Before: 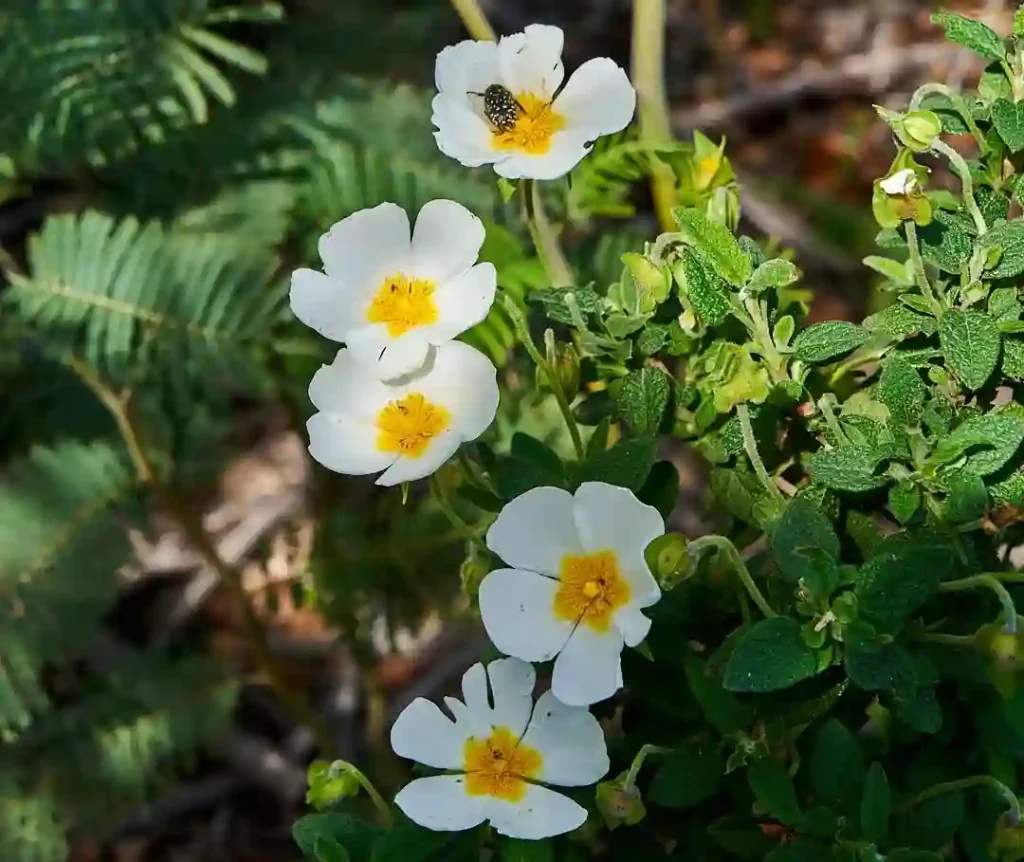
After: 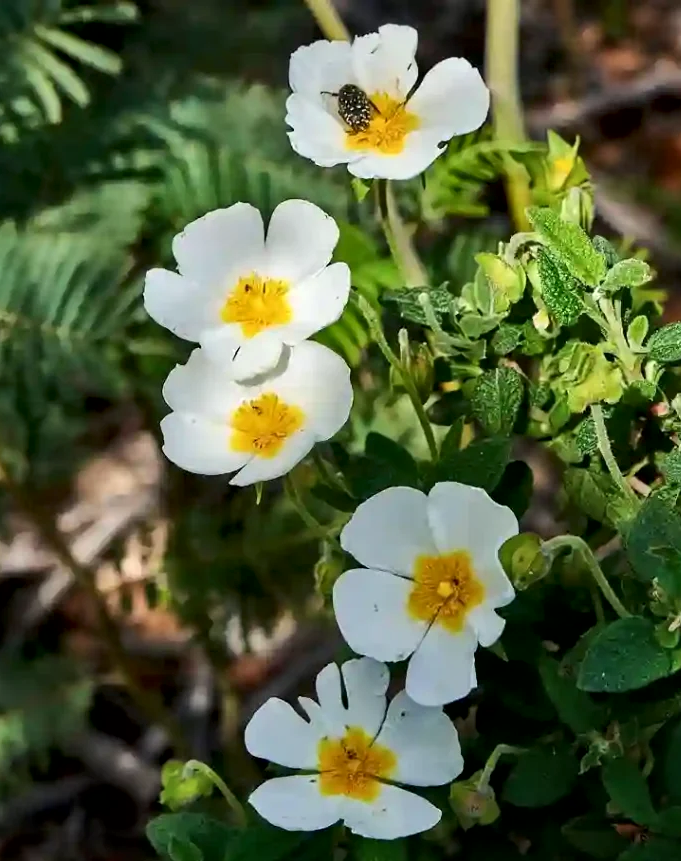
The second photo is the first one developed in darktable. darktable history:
crop and rotate: left 14.308%, right 19.136%
color correction: highlights b* -0.061
local contrast: mode bilateral grid, contrast 50, coarseness 50, detail 150%, midtone range 0.2
